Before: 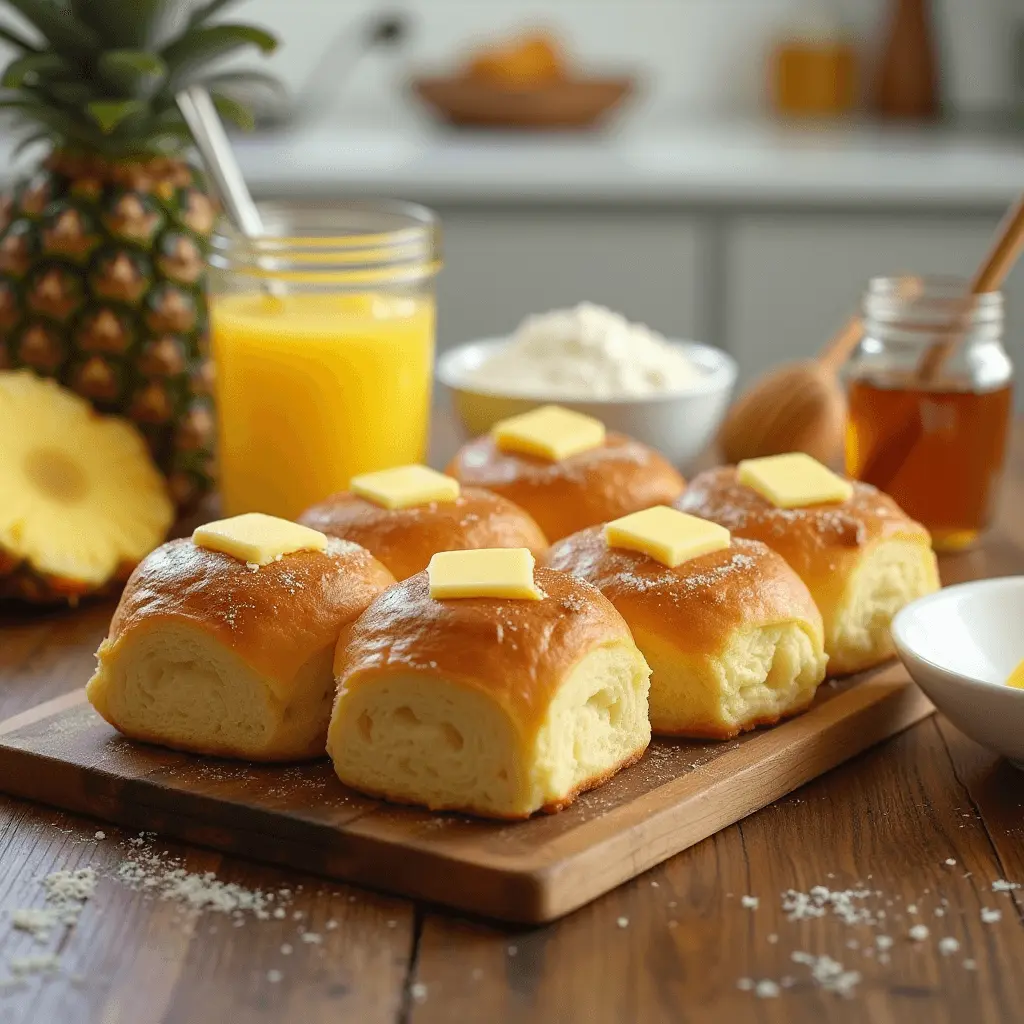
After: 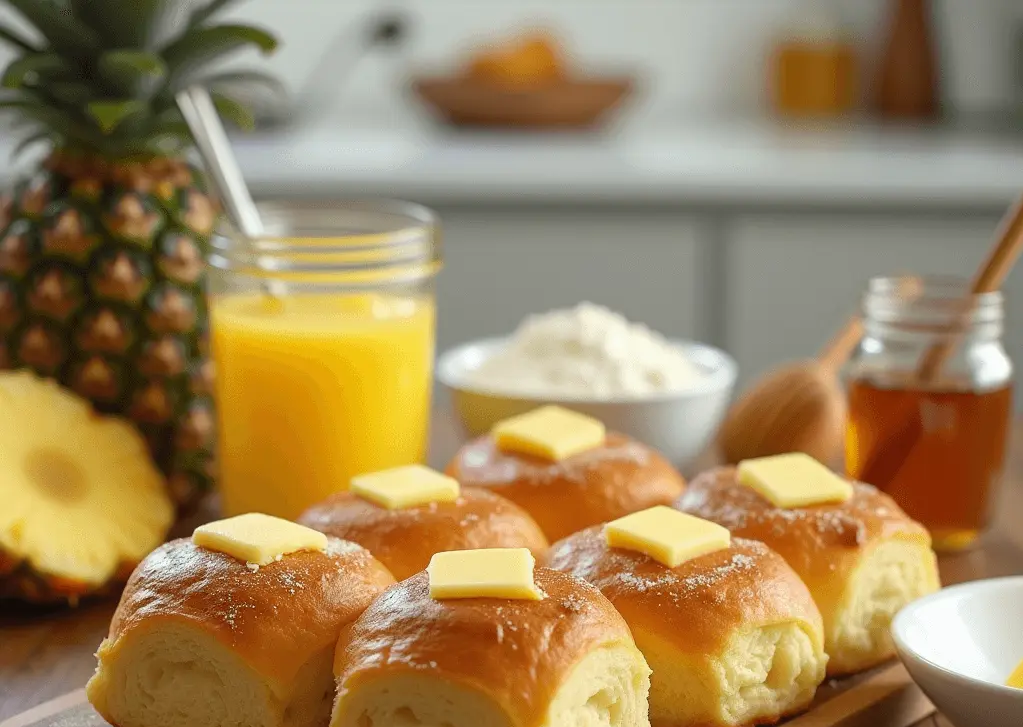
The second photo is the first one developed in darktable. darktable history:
crop: right 0%, bottom 28.951%
